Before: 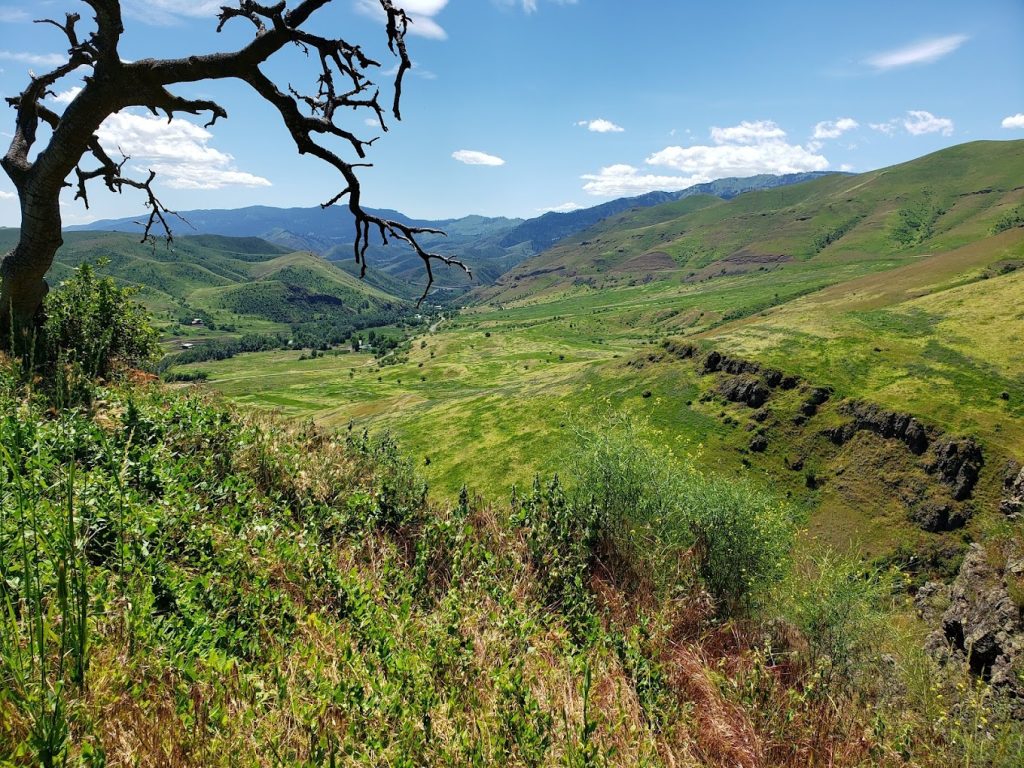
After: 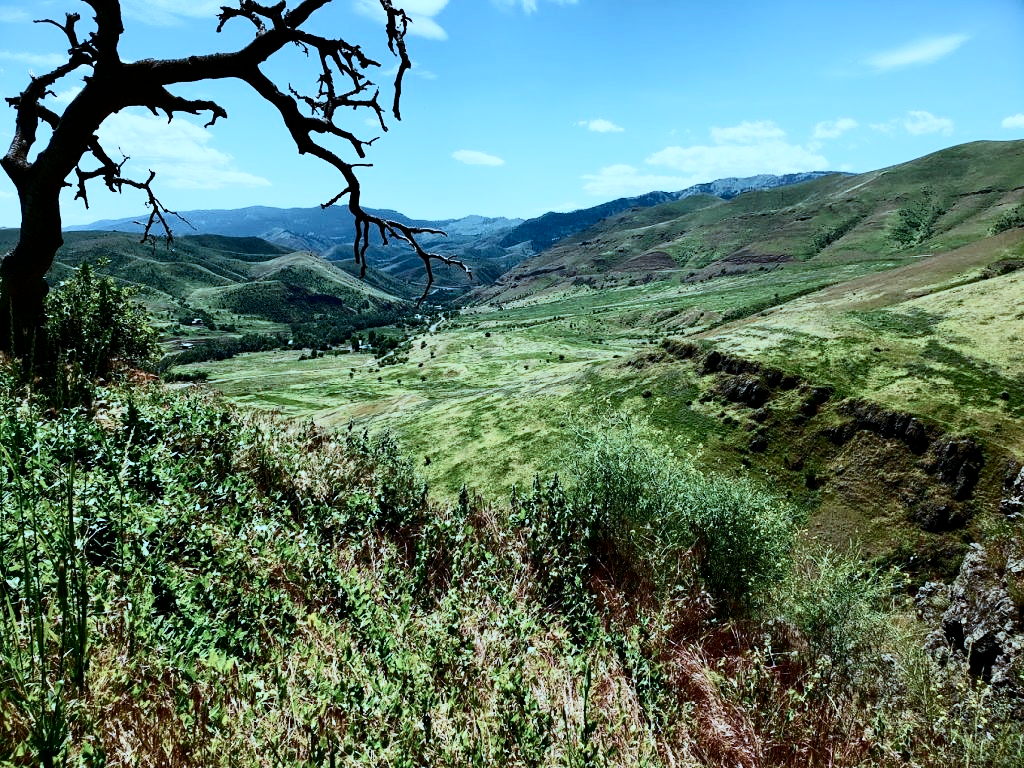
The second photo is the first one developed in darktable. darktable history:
contrast brightness saturation: contrast 0.498, saturation -0.093
color correction: highlights a* -9.88, highlights b* -21.72
exposure: compensate exposure bias true, compensate highlight preservation false
filmic rgb: black relative exposure -7.65 EV, white relative exposure 4.56 EV, hardness 3.61, iterations of high-quality reconstruction 10
